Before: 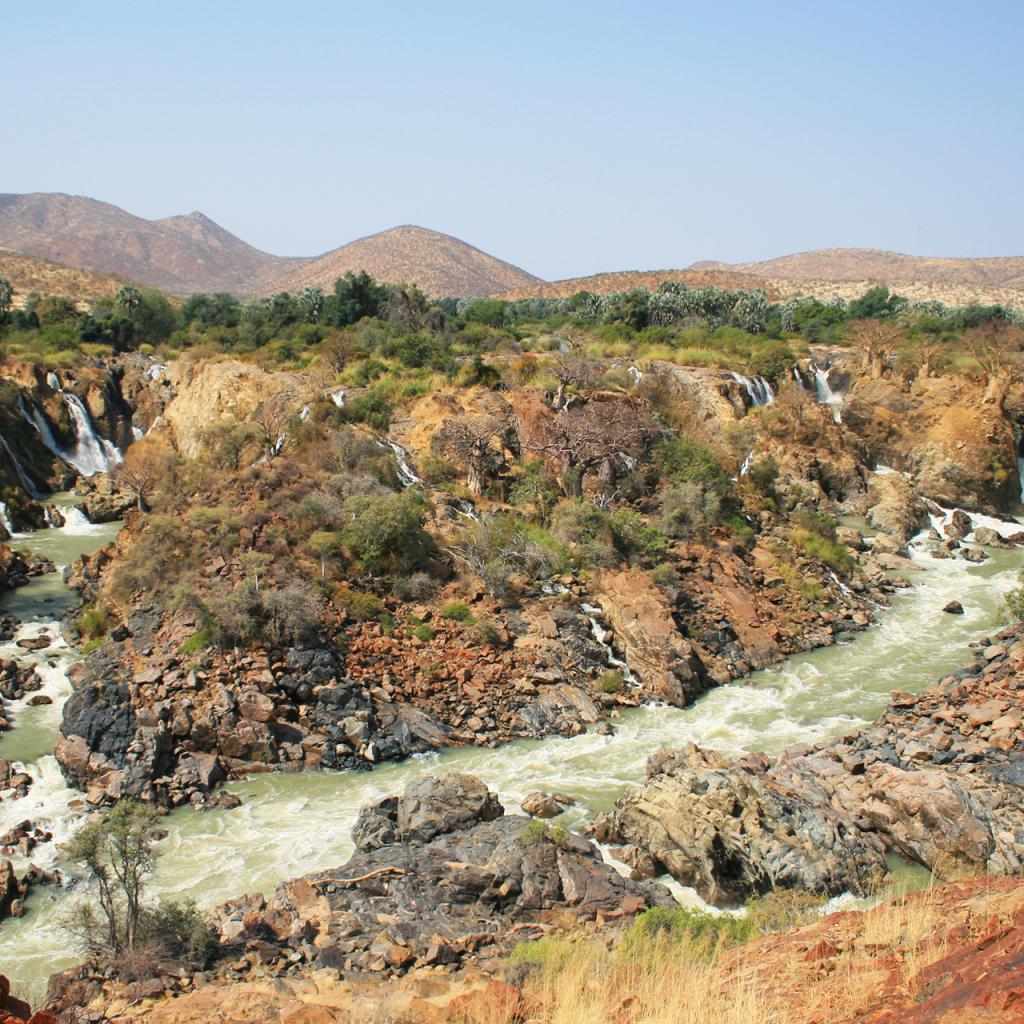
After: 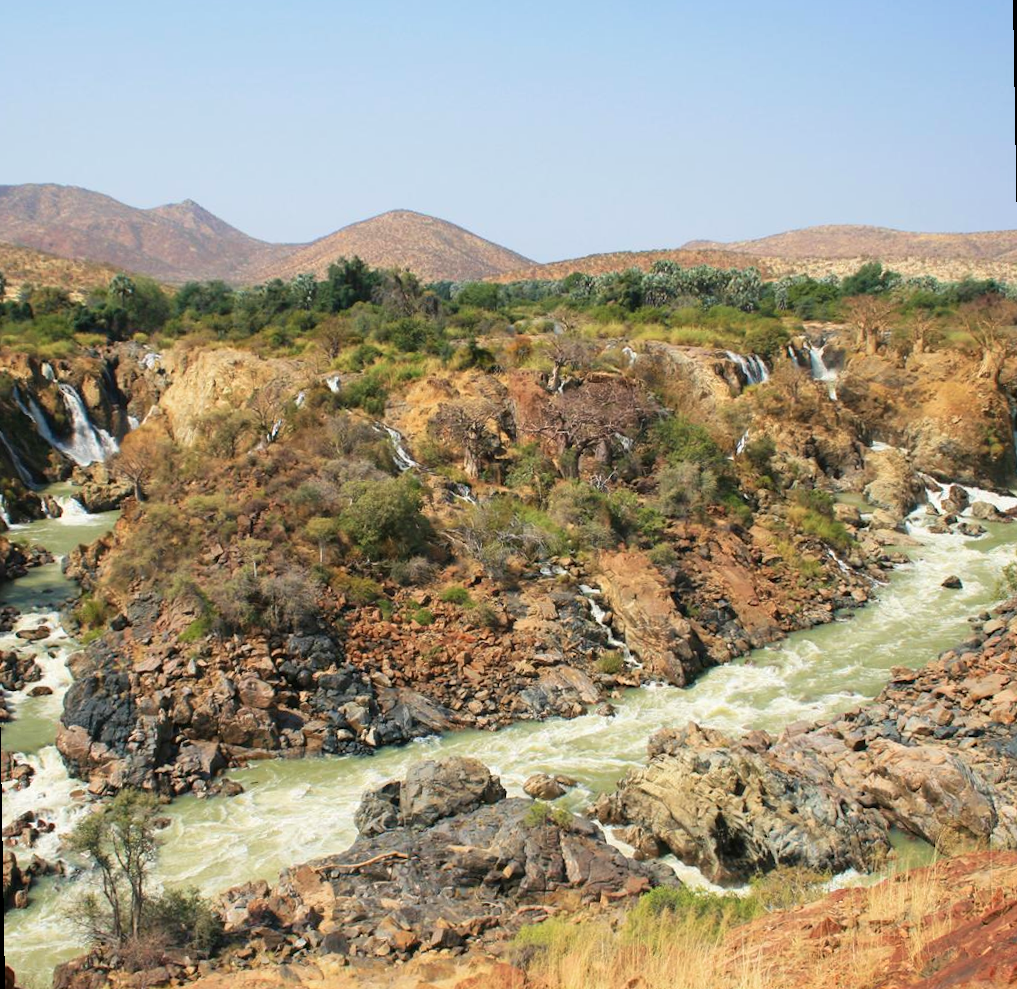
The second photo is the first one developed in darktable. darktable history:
rotate and perspective: rotation -1°, crop left 0.011, crop right 0.989, crop top 0.025, crop bottom 0.975
velvia: strength 17%
